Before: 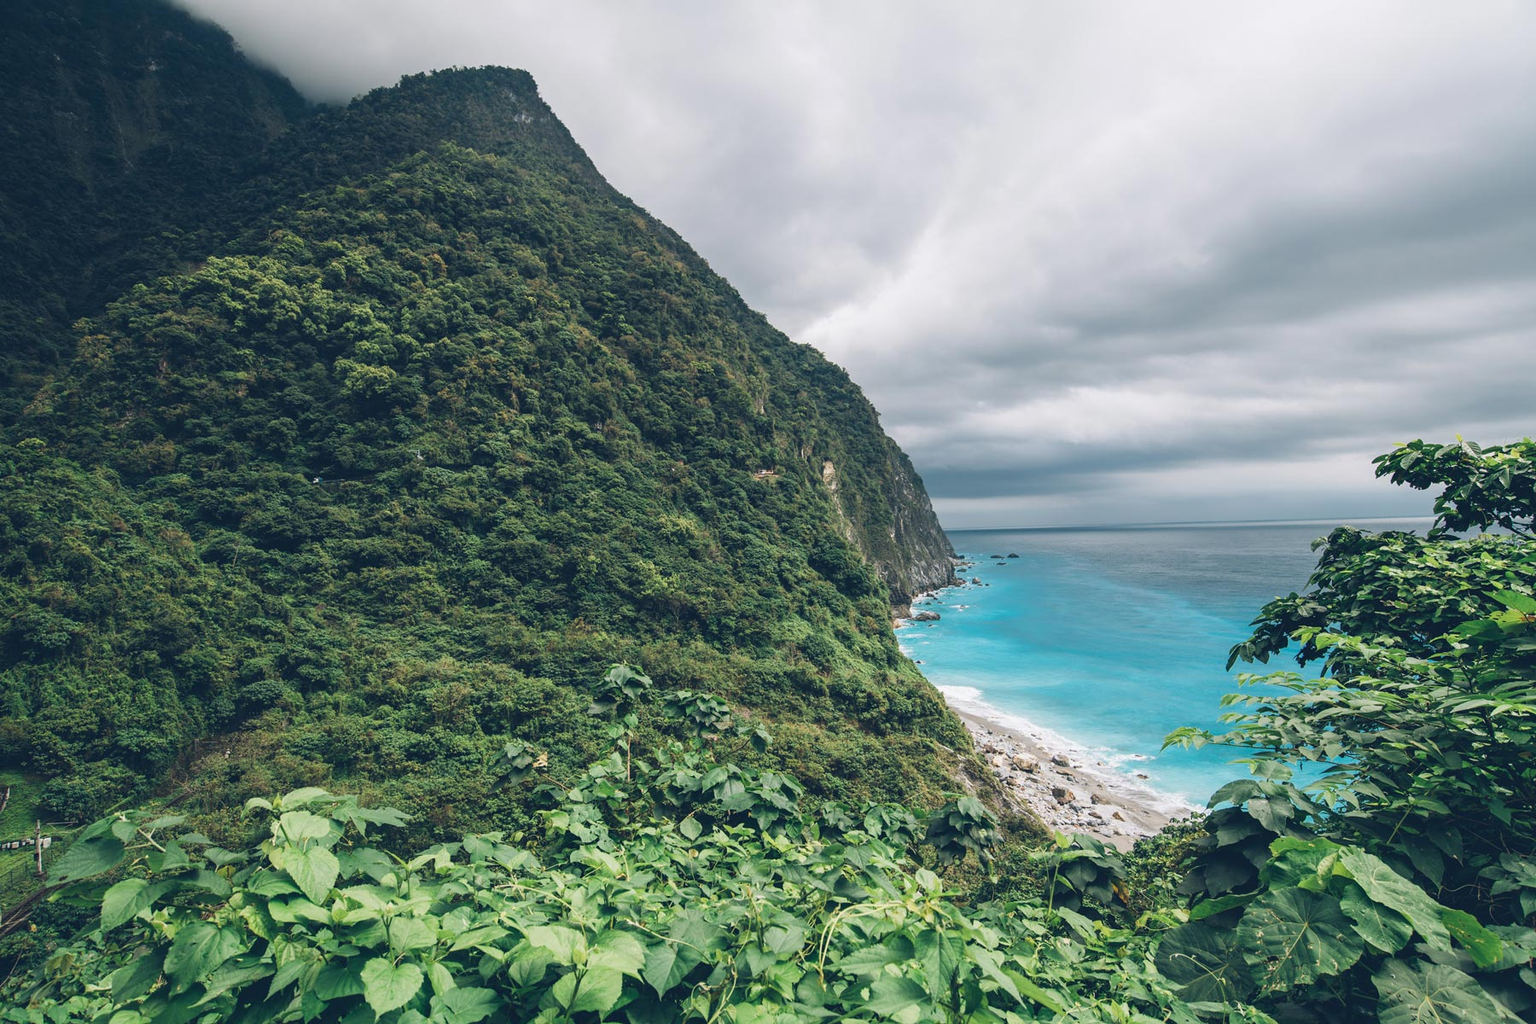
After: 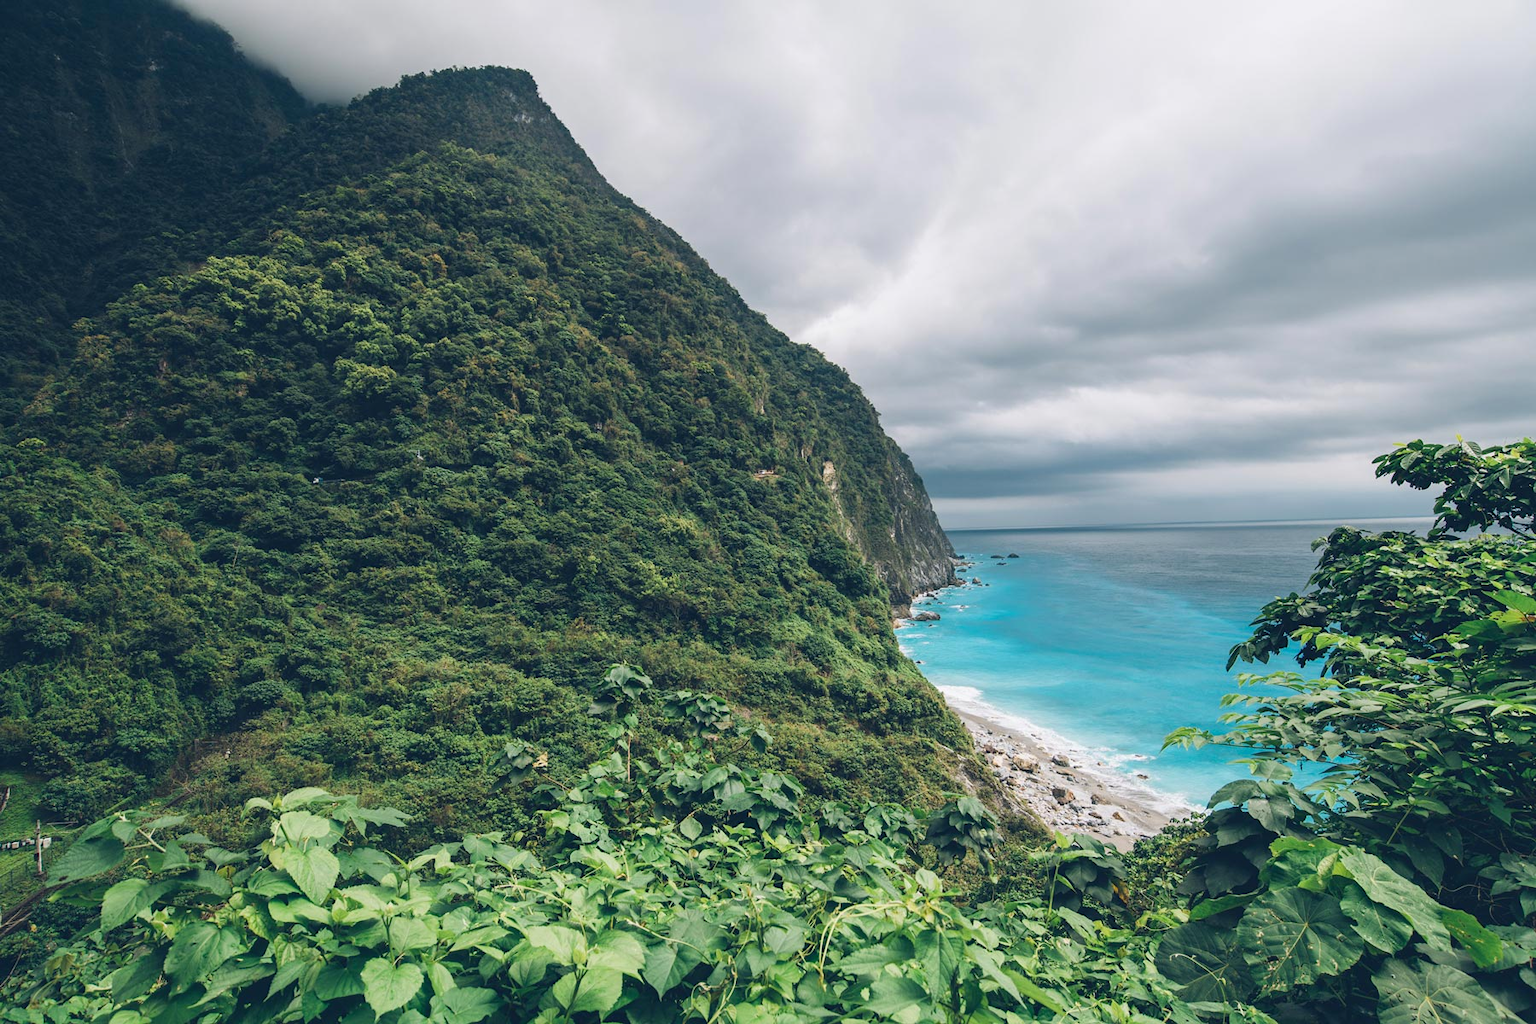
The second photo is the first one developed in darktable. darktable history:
color balance rgb: perceptual saturation grading › global saturation 5.653%, global vibrance 5.626%
